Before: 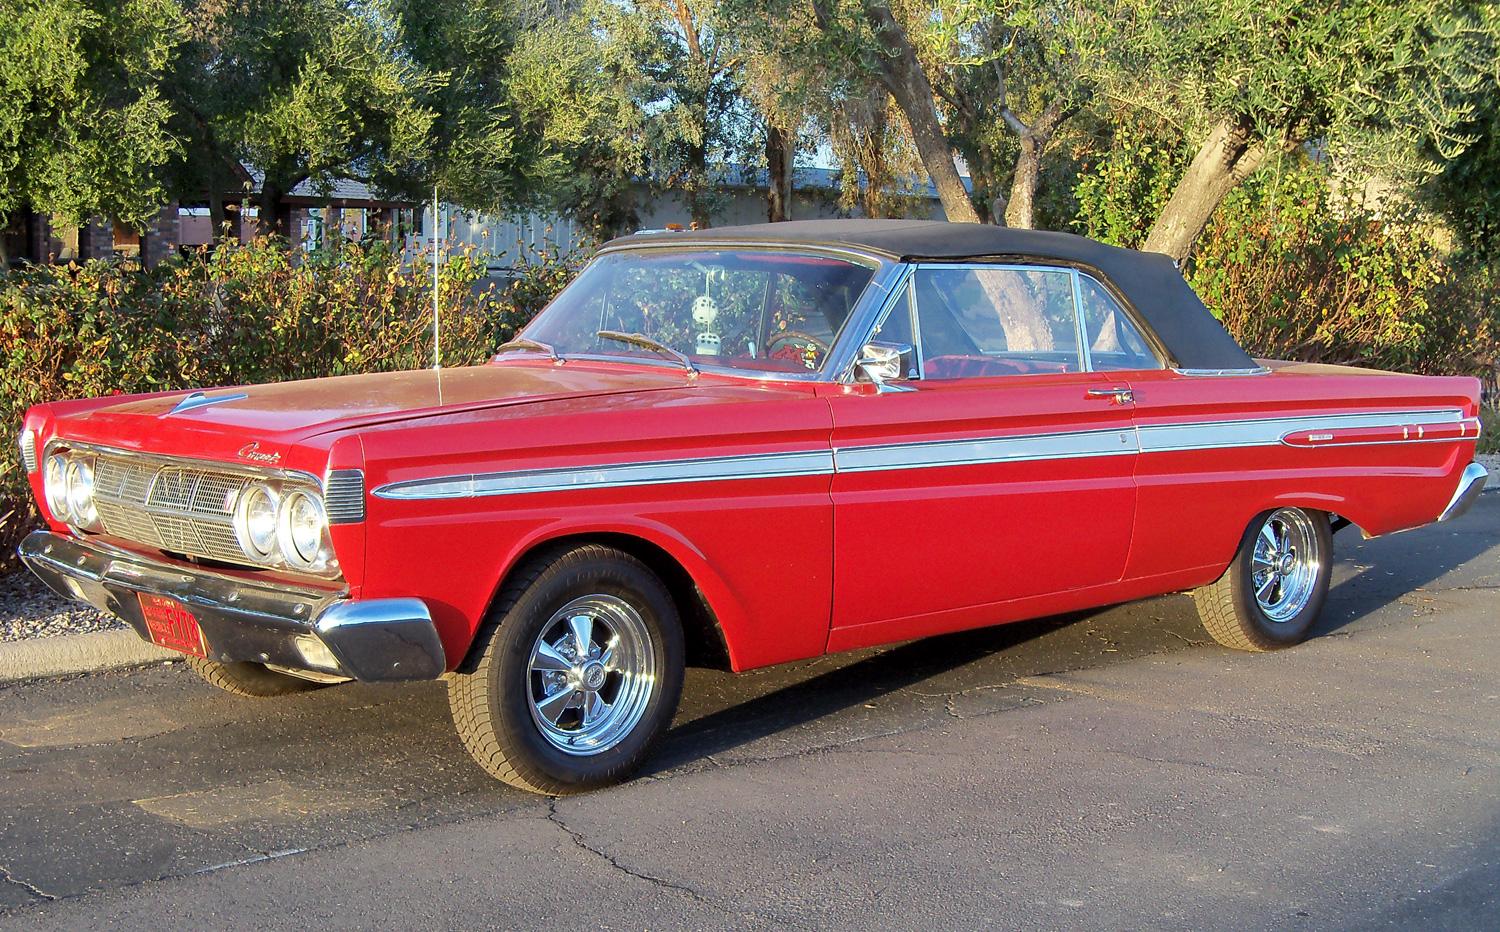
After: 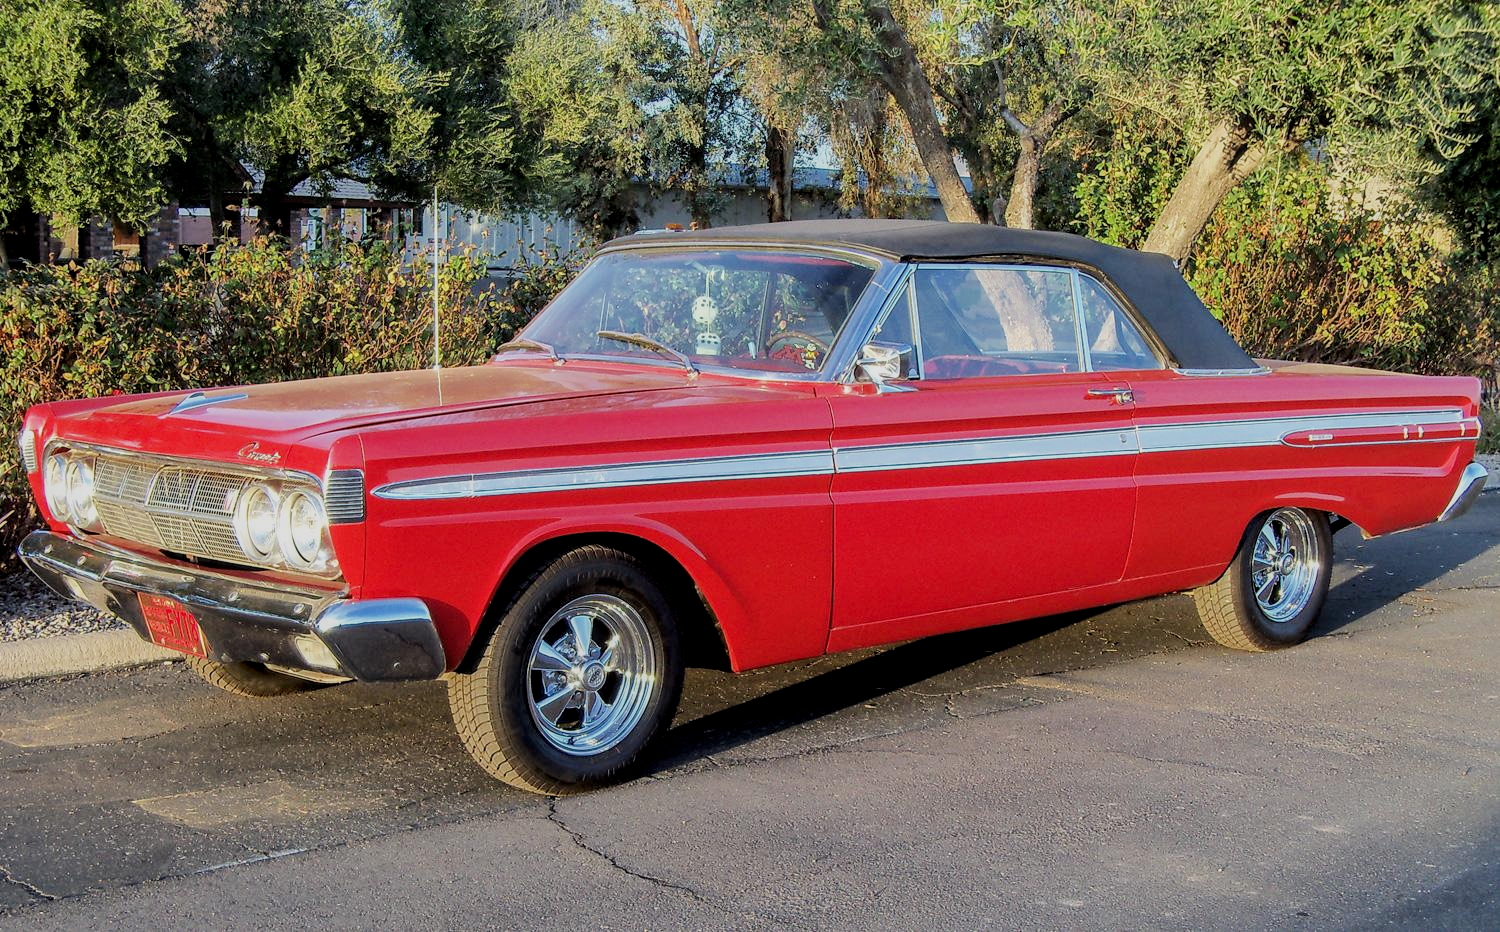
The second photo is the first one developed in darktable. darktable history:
filmic rgb: black relative exposure -7.65 EV, white relative exposure 4.56 EV, hardness 3.61, contrast 1.05, iterations of high-quality reconstruction 0
local contrast: on, module defaults
